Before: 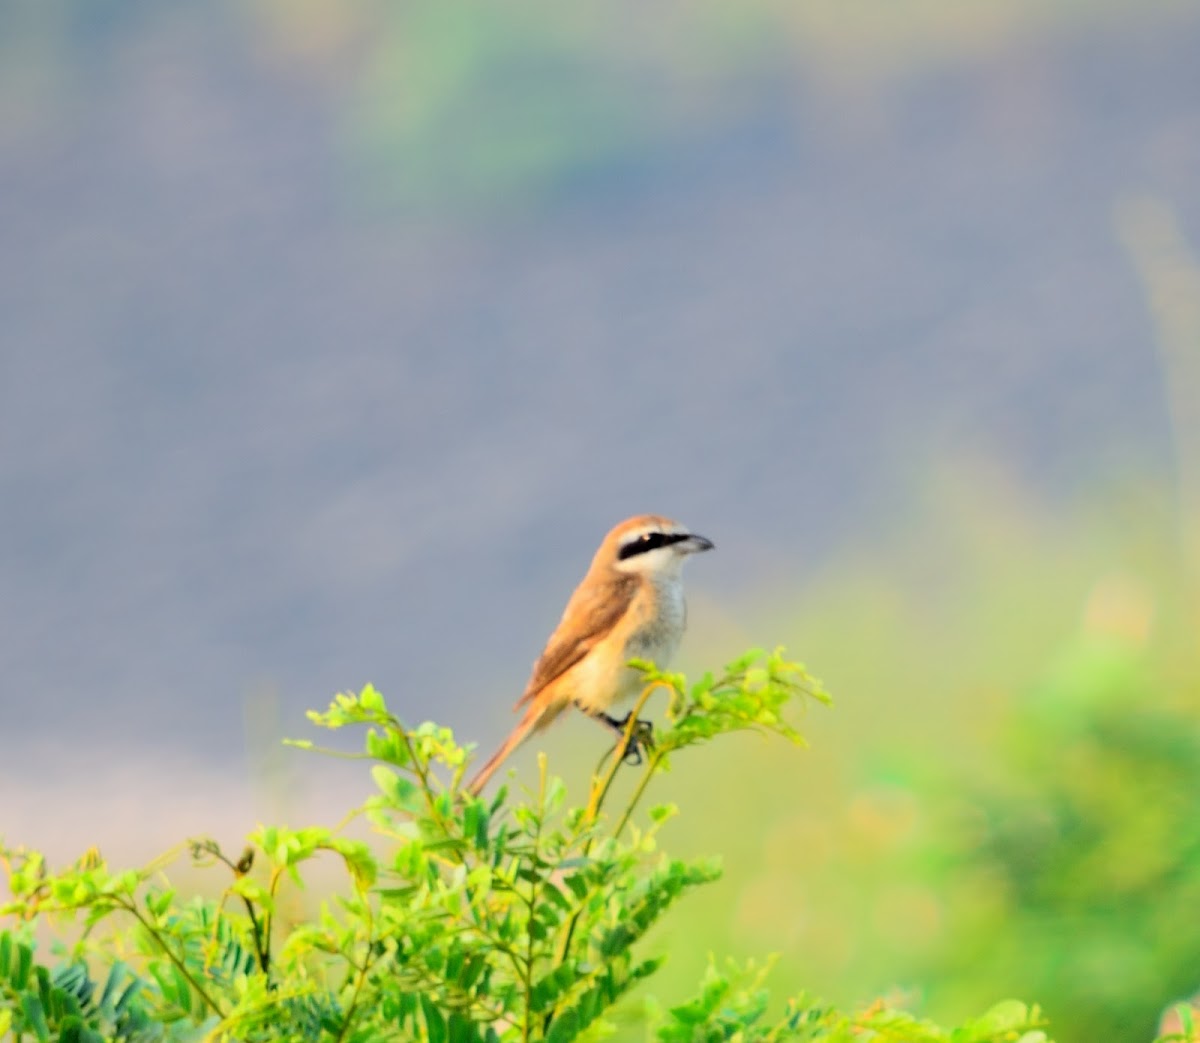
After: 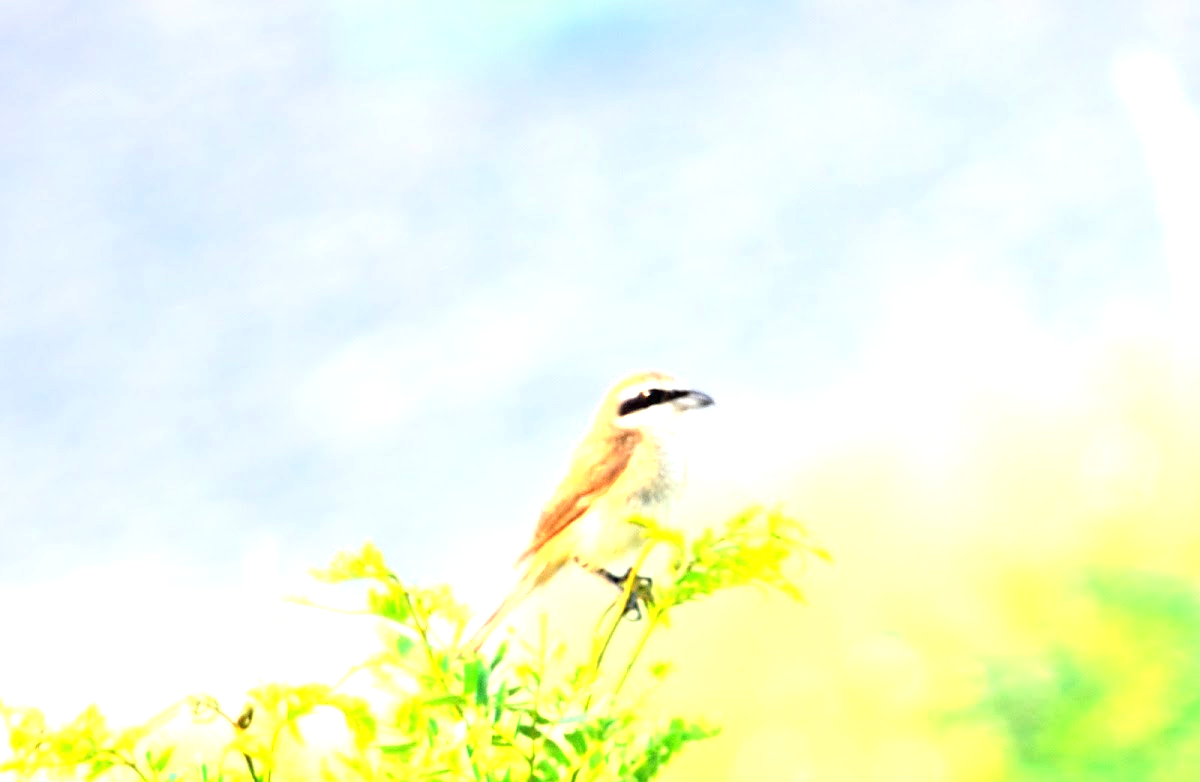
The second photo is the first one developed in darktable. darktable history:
exposure: black level correction 0, exposure 1.5 EV, compensate exposure bias true, compensate highlight preservation false
crop: top 13.819%, bottom 11.169%
